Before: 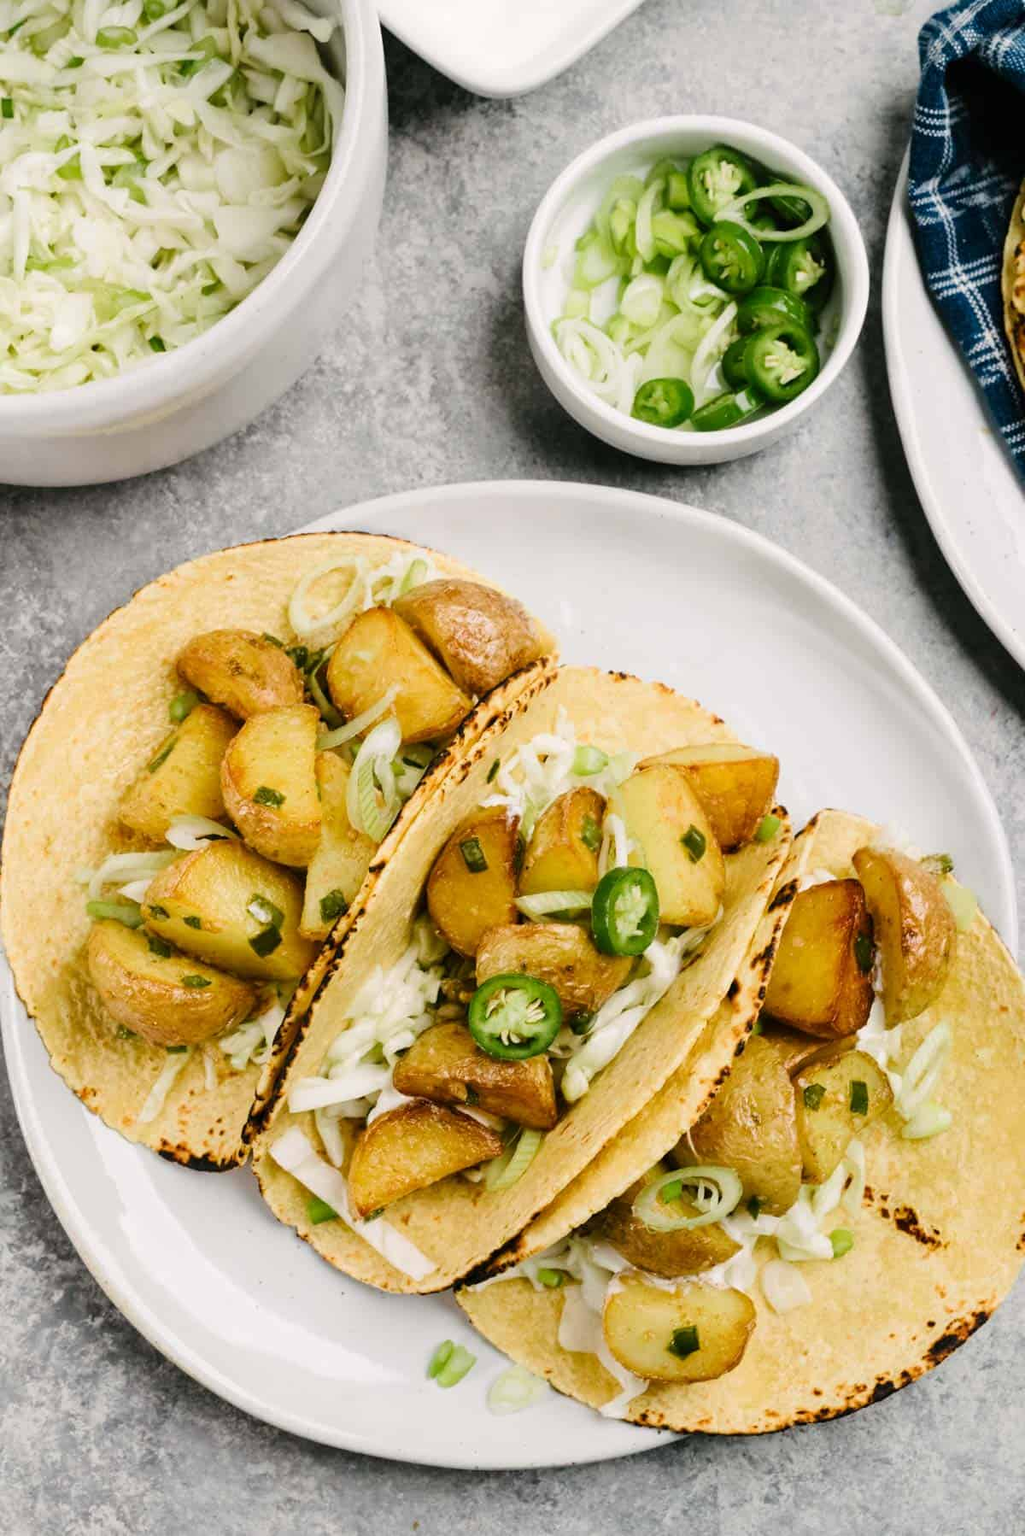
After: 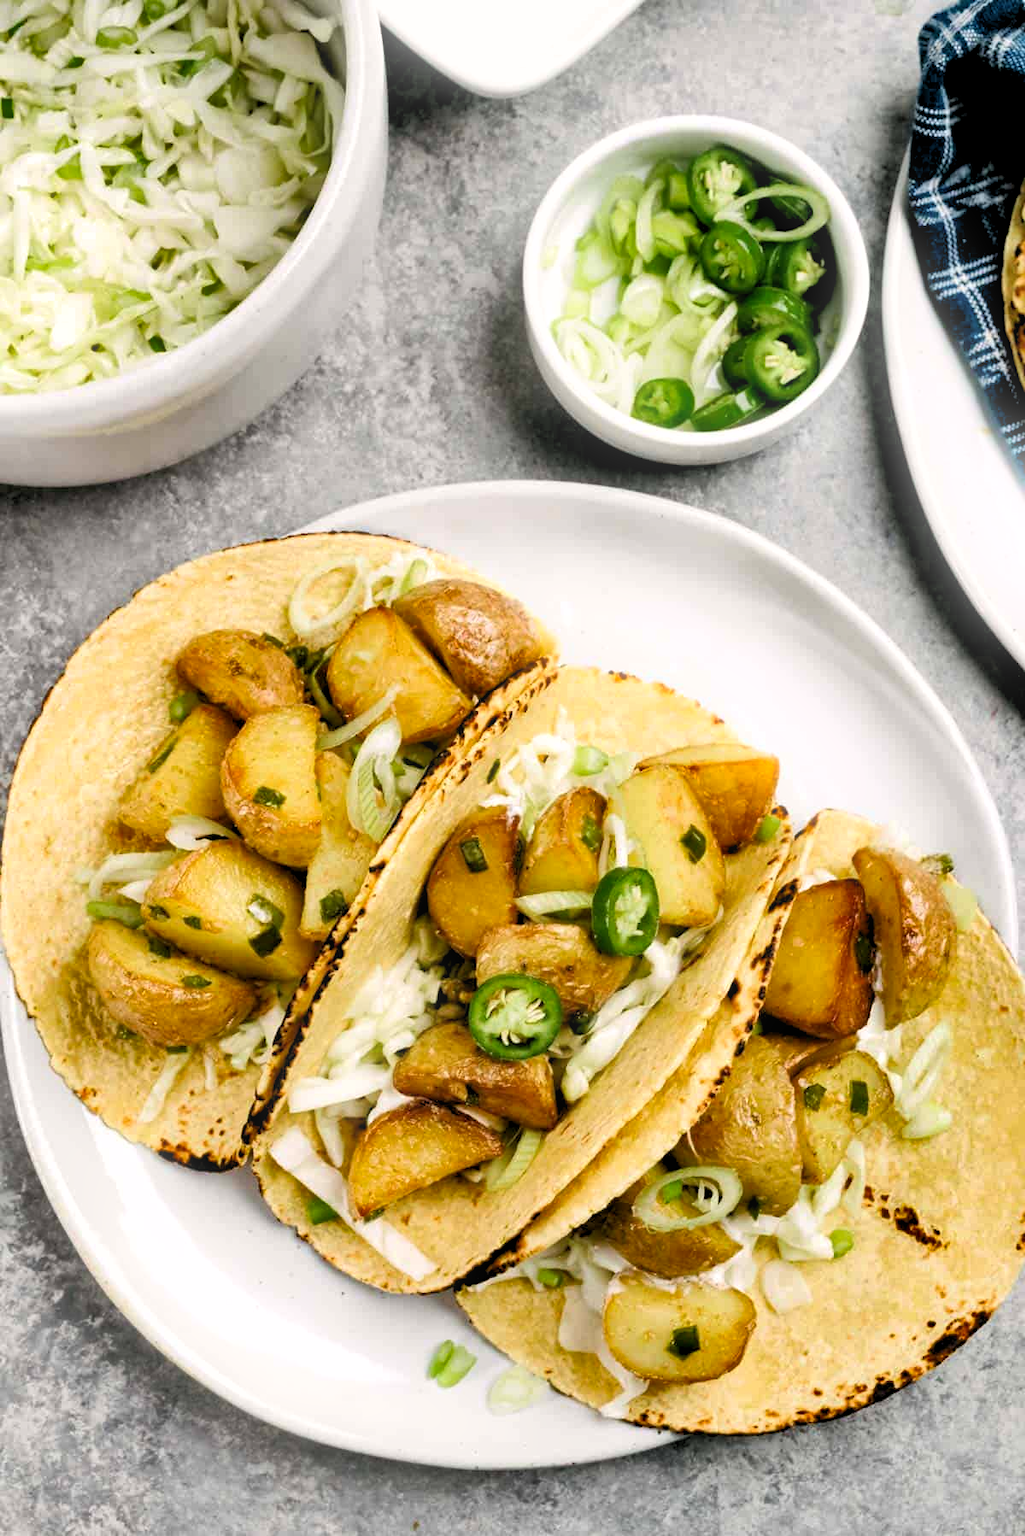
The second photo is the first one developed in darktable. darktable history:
rgb levels: levels [[0.01, 0.419, 0.839], [0, 0.5, 1], [0, 0.5, 1]]
shadows and highlights: low approximation 0.01, soften with gaussian
bloom: size 9%, threshold 100%, strength 7%
